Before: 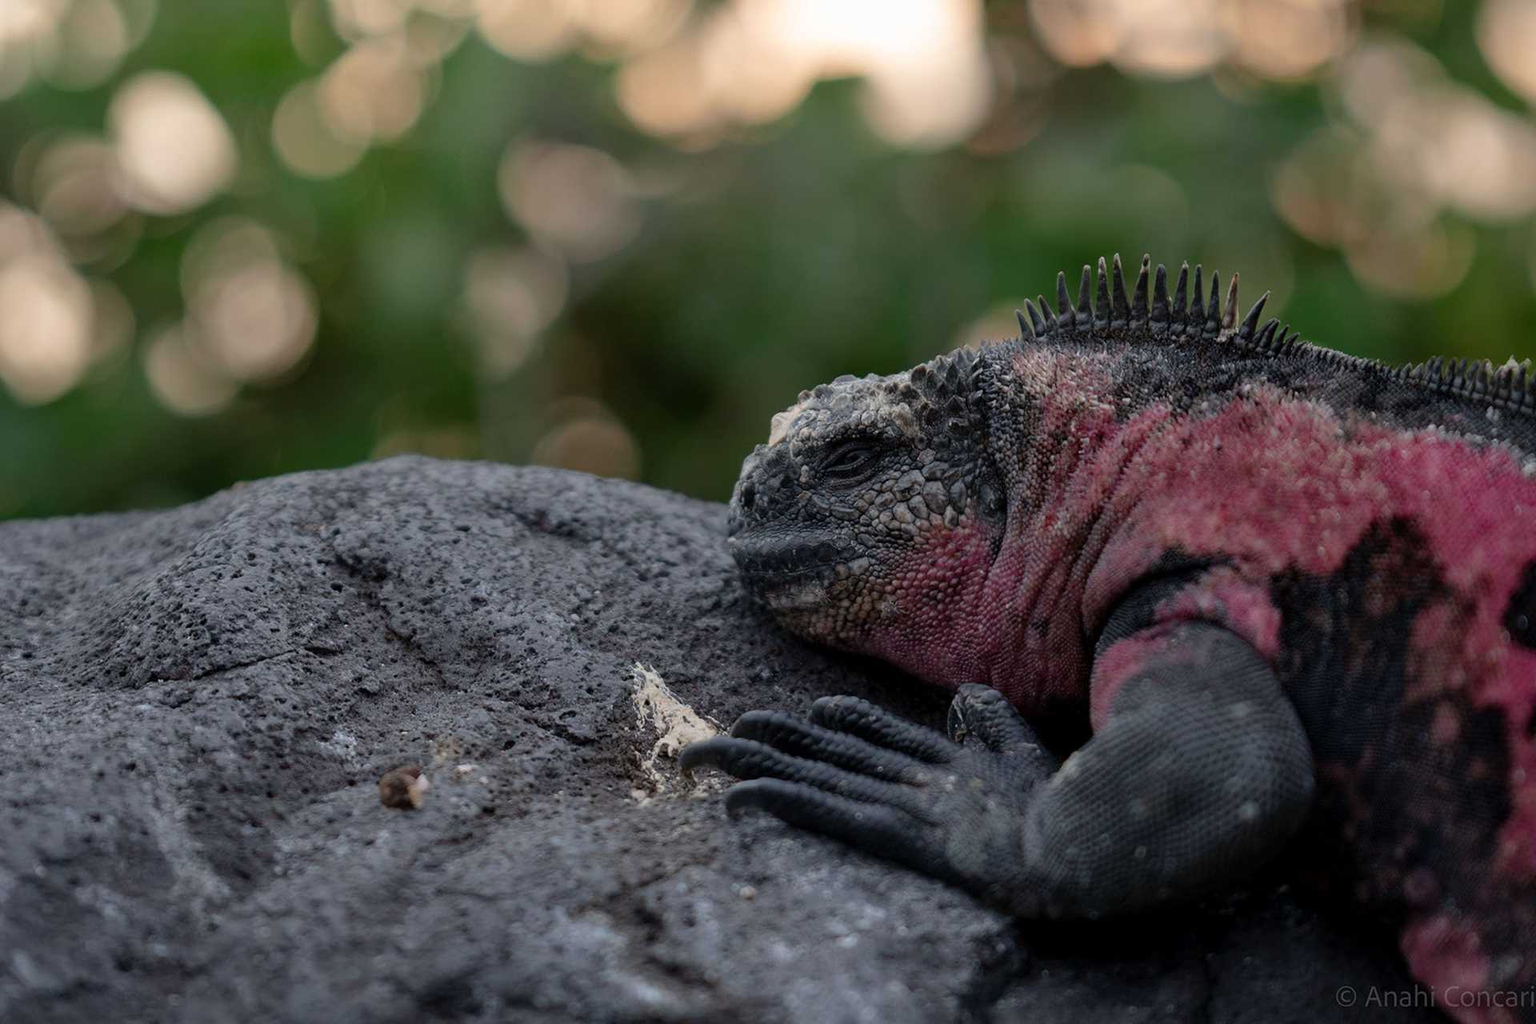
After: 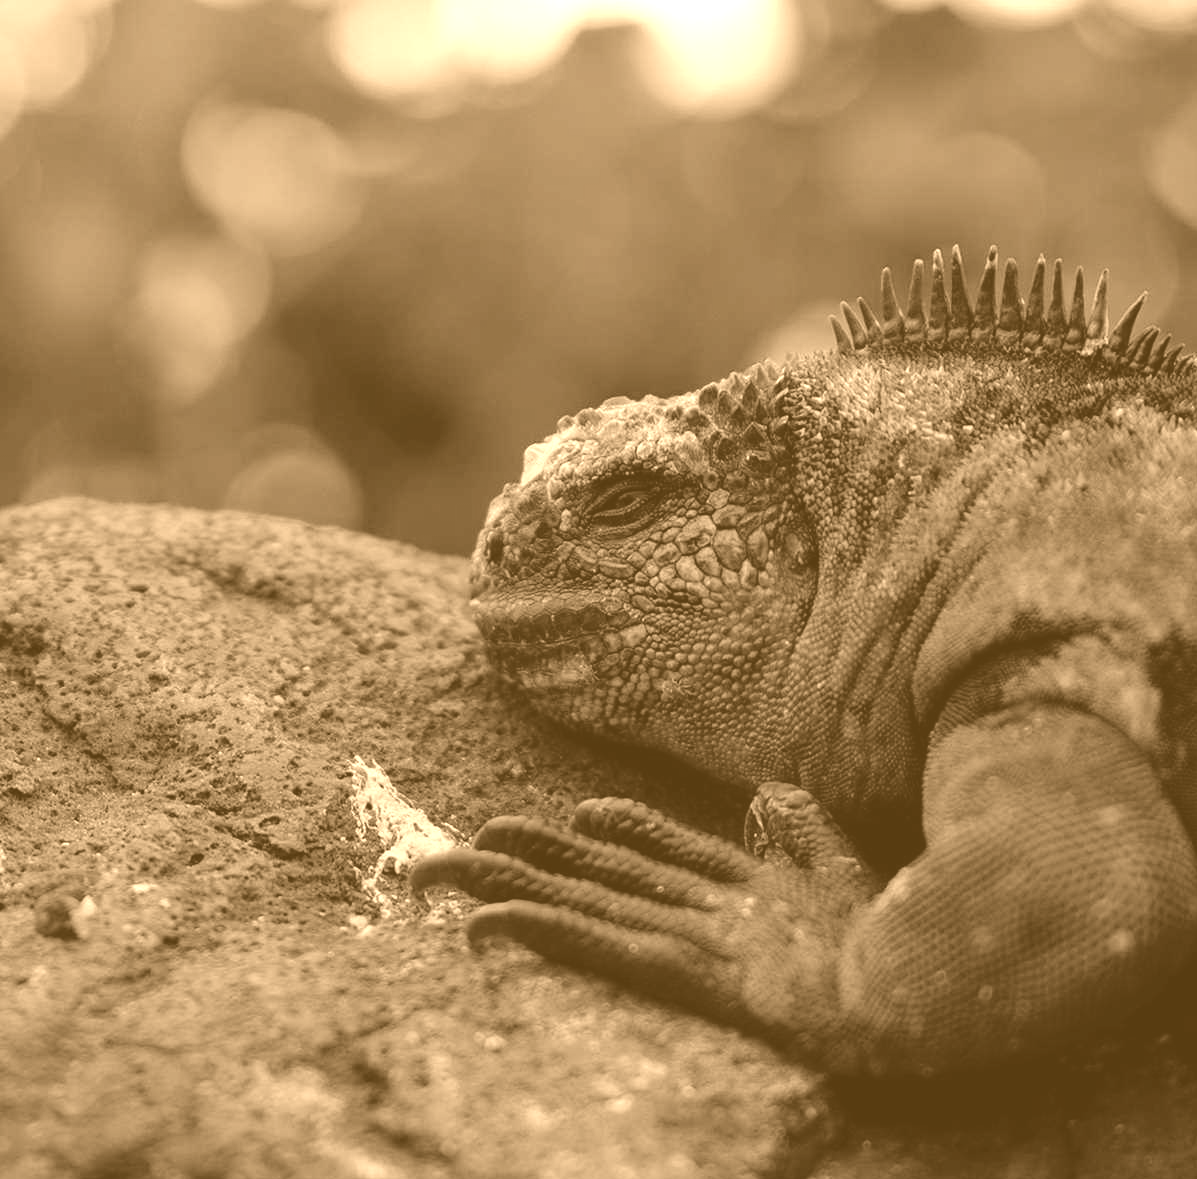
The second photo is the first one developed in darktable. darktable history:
crop and rotate: left 22.918%, top 5.629%, right 14.711%, bottom 2.247%
colorize: hue 28.8°, source mix 100%
